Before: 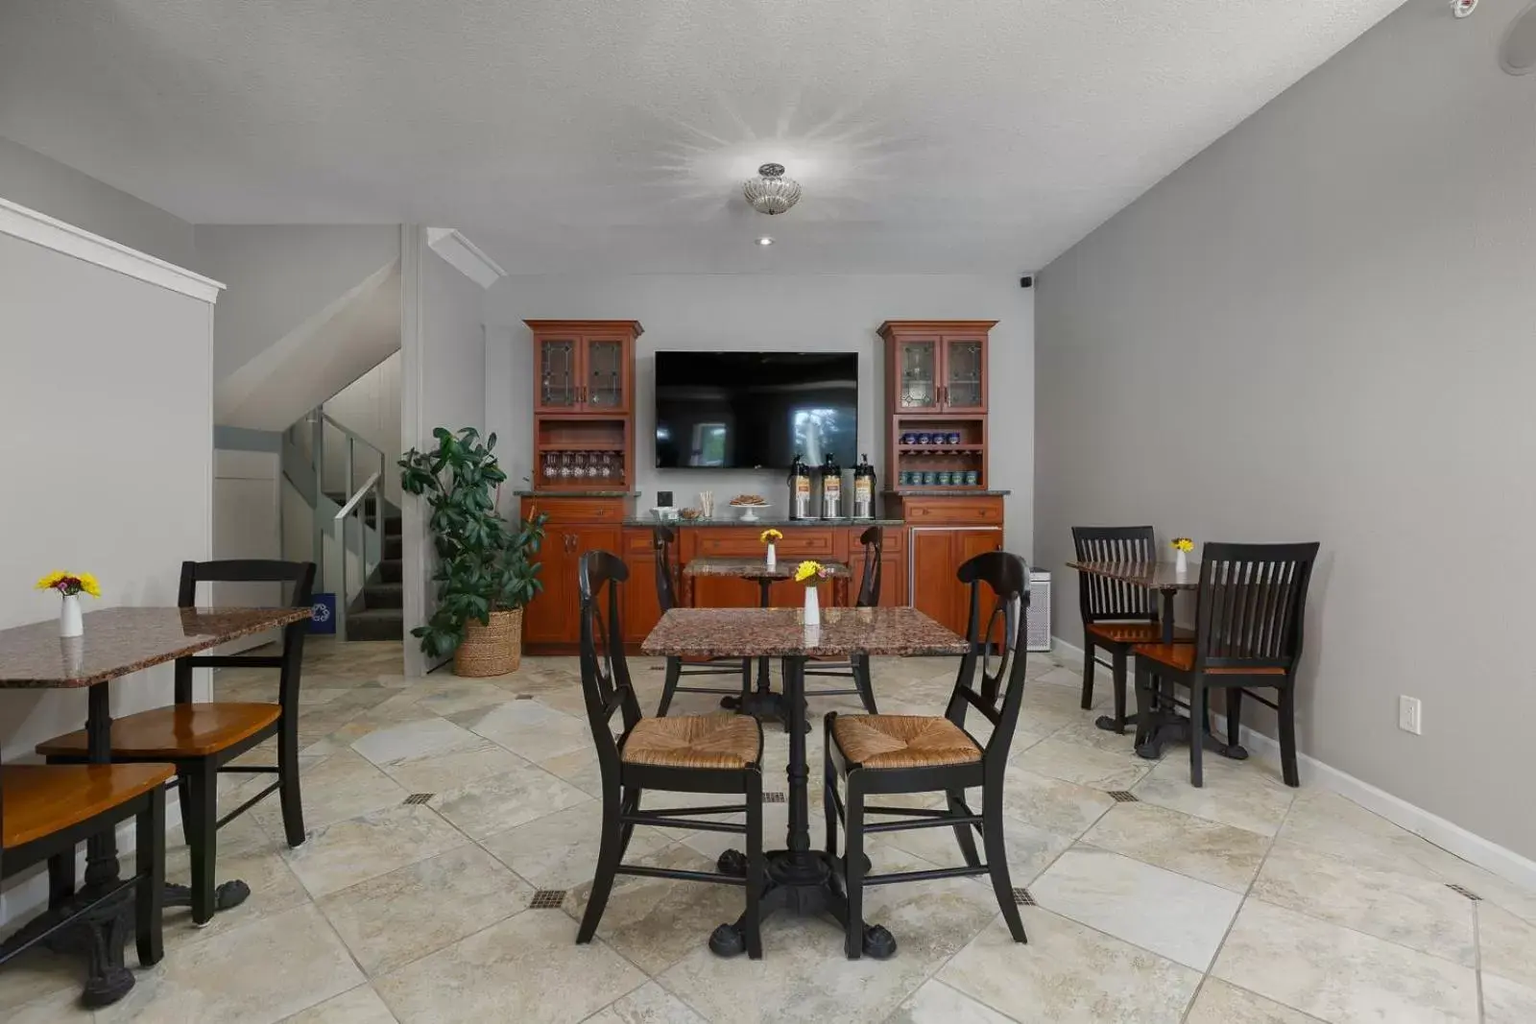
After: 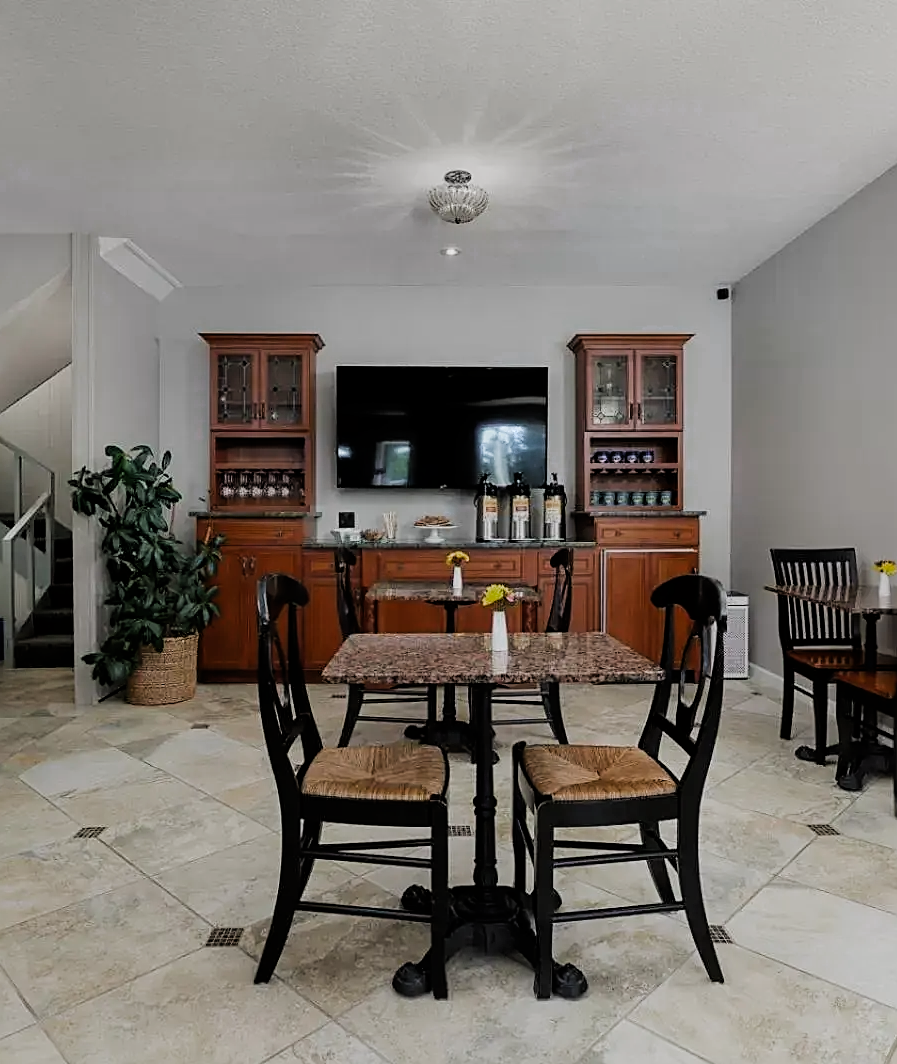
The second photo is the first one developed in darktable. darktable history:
contrast brightness saturation: saturation -0.05
sharpen: on, module defaults
crop: left 21.674%, right 22.086%
filmic rgb: black relative exposure -5 EV, hardness 2.88, contrast 1.2, highlights saturation mix -30%
color zones: curves: ch0 [(0.203, 0.433) (0.607, 0.517) (0.697, 0.696) (0.705, 0.897)]
